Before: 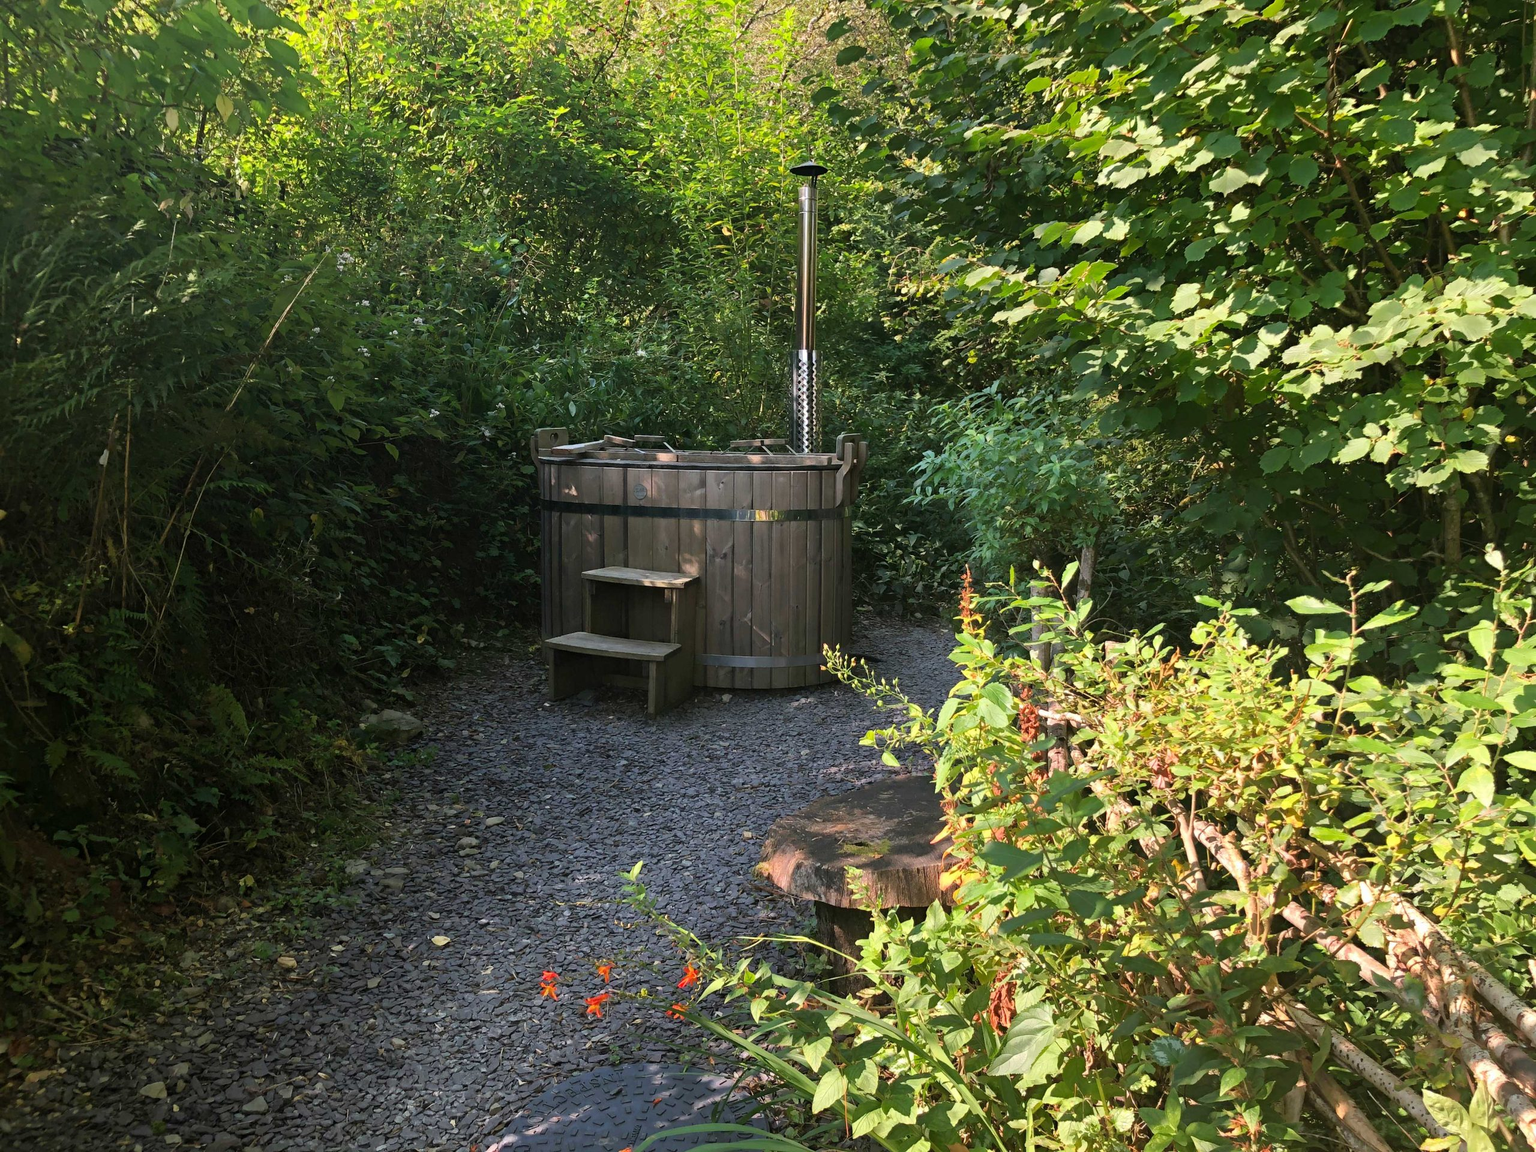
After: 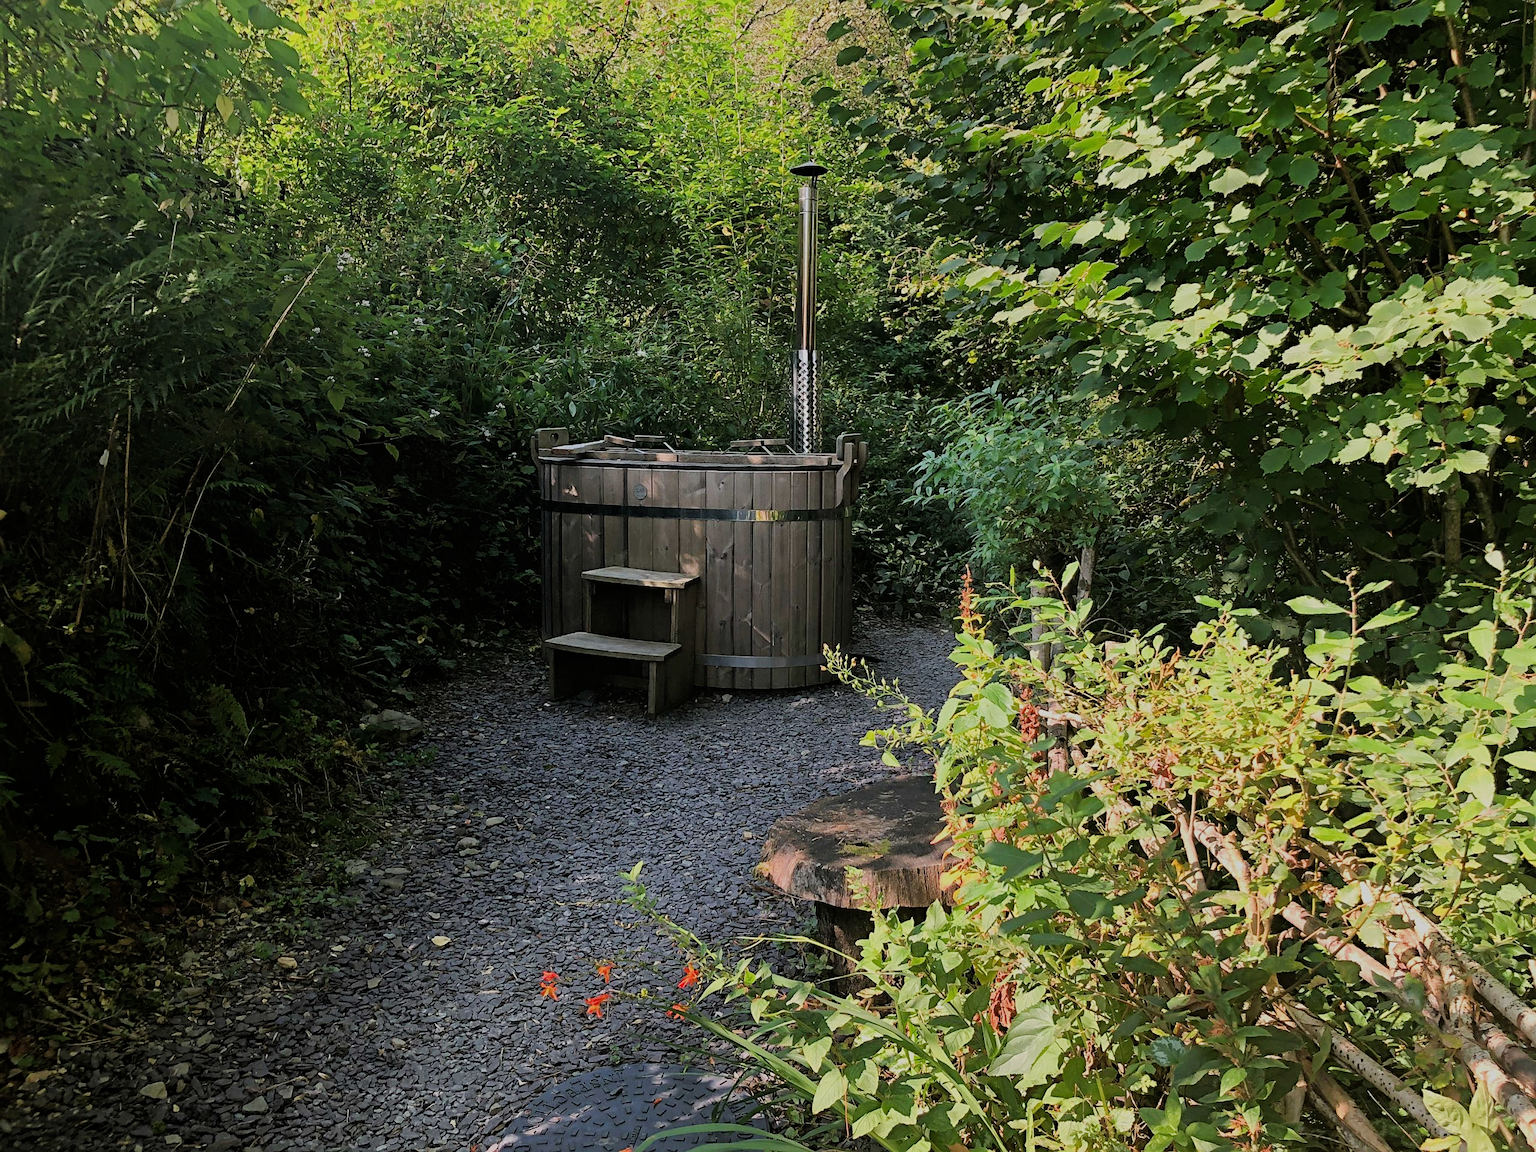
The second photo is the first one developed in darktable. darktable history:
sharpen: on, module defaults
filmic rgb: black relative exposure -7.1 EV, white relative exposure 5.39 EV, threshold 3.01 EV, structure ↔ texture 99.33%, hardness 3.02, enable highlight reconstruction true
